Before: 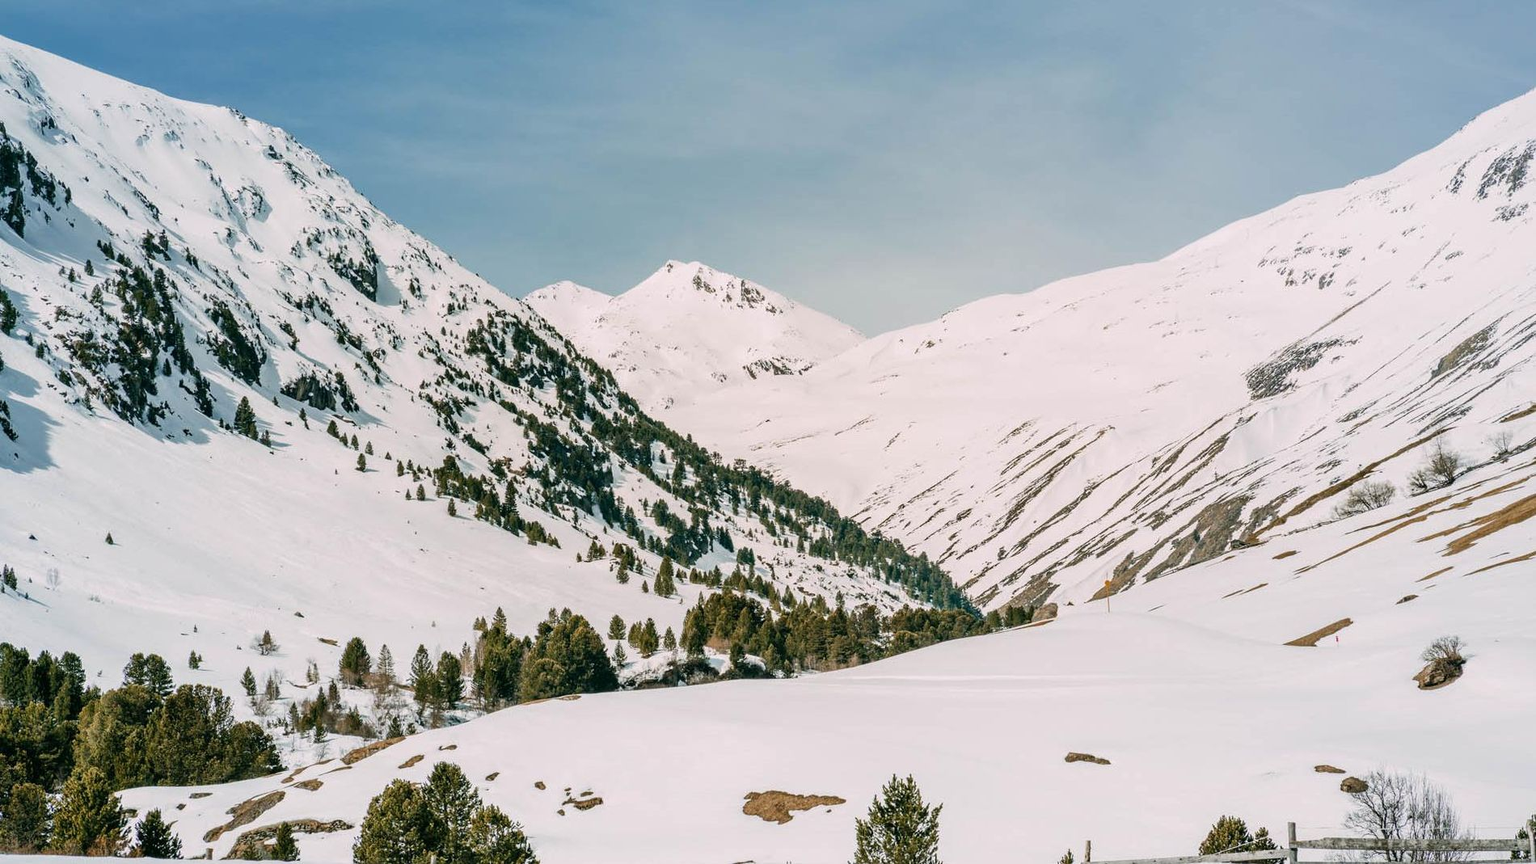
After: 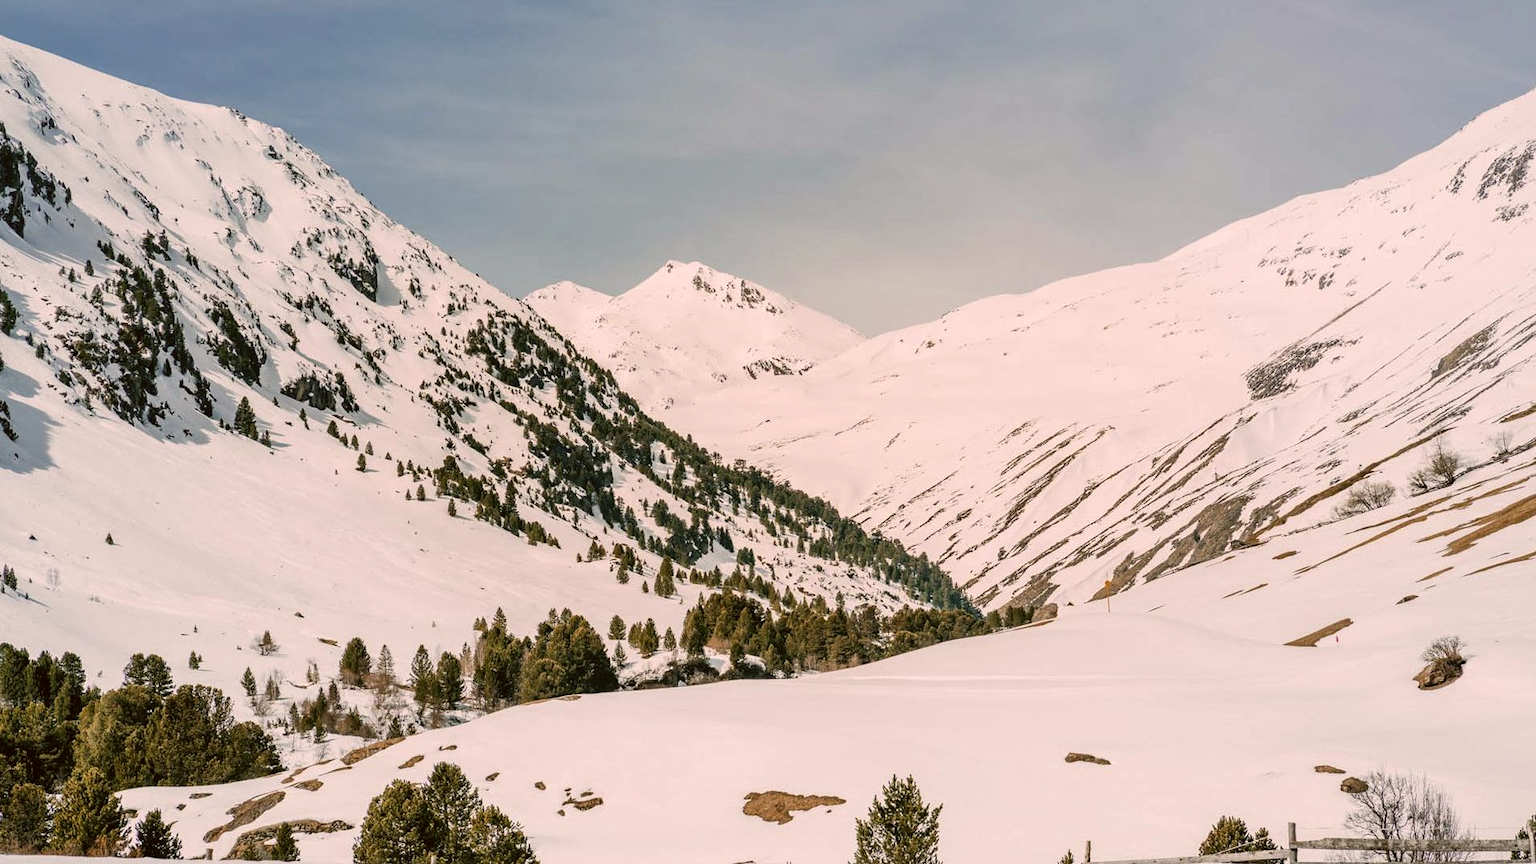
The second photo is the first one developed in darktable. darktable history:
color correction: highlights a* 6.43, highlights b* 8.31, shadows a* 6.54, shadows b* 7.03, saturation 0.908
